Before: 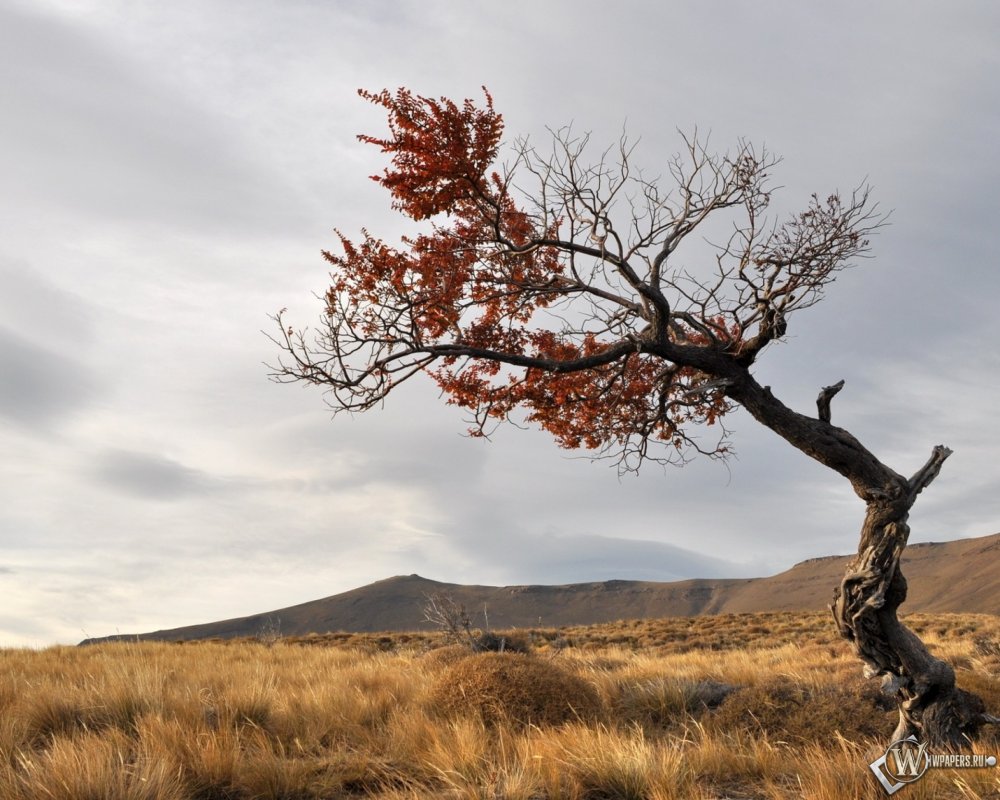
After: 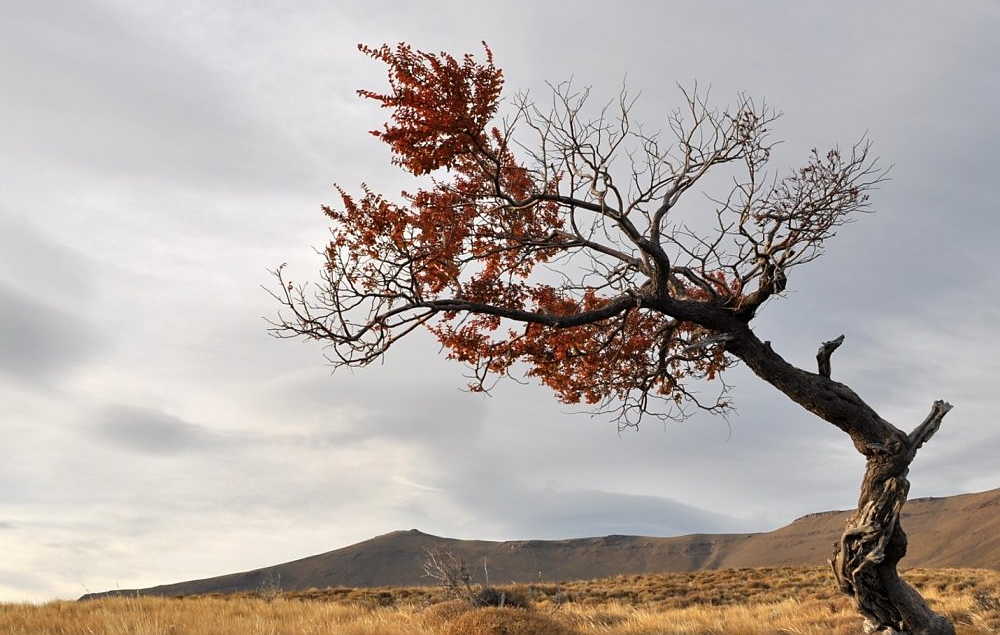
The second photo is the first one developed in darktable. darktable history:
crop and rotate: top 5.667%, bottom 14.937%
sharpen: radius 0.969, amount 0.604
